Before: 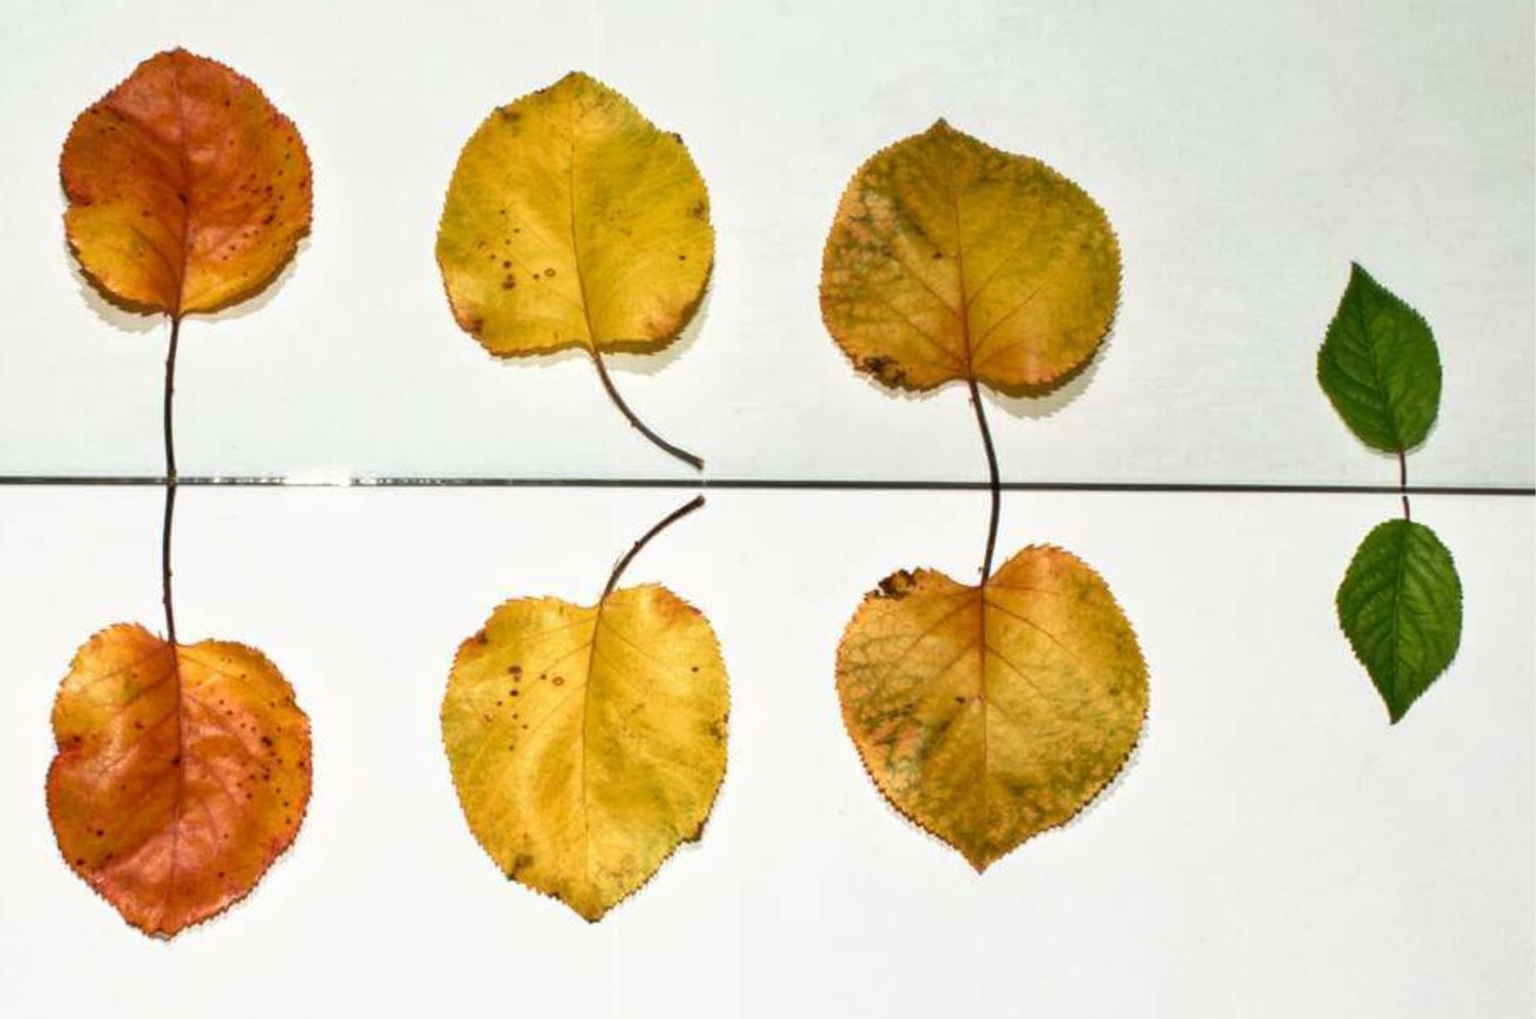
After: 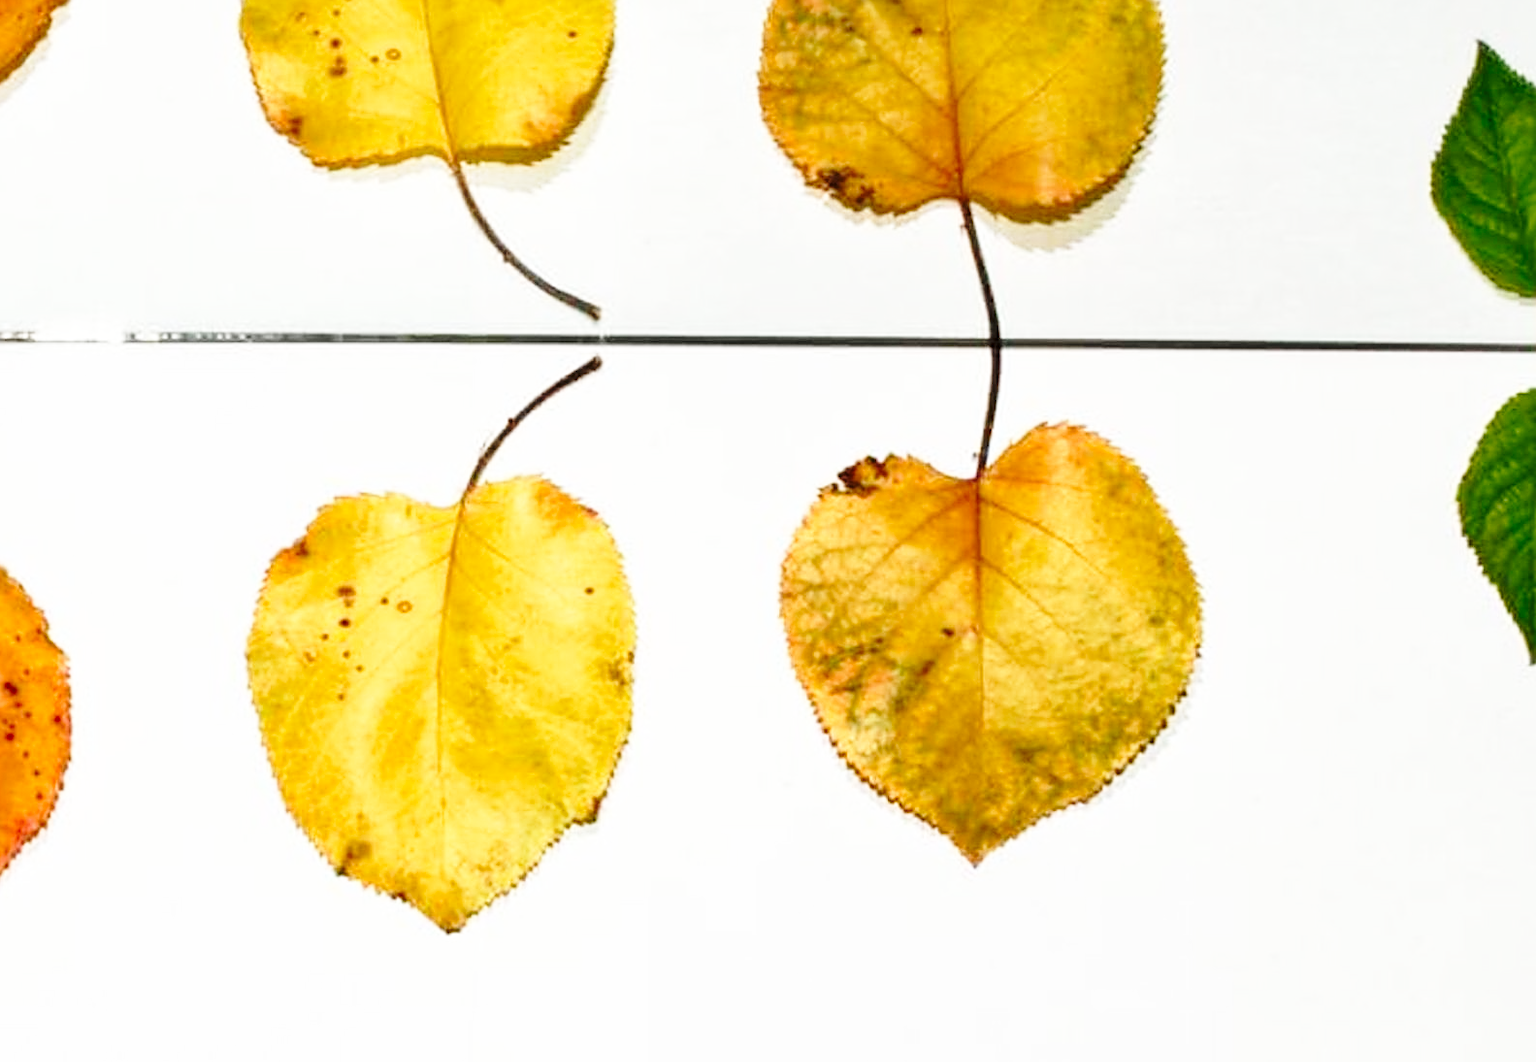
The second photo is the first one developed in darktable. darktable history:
crop: left 16.871%, top 22.857%, right 9.116%
base curve: curves: ch0 [(0, 0) (0.028, 0.03) (0.121, 0.232) (0.46, 0.748) (0.859, 0.968) (1, 1)], preserve colors none
sharpen: on, module defaults
